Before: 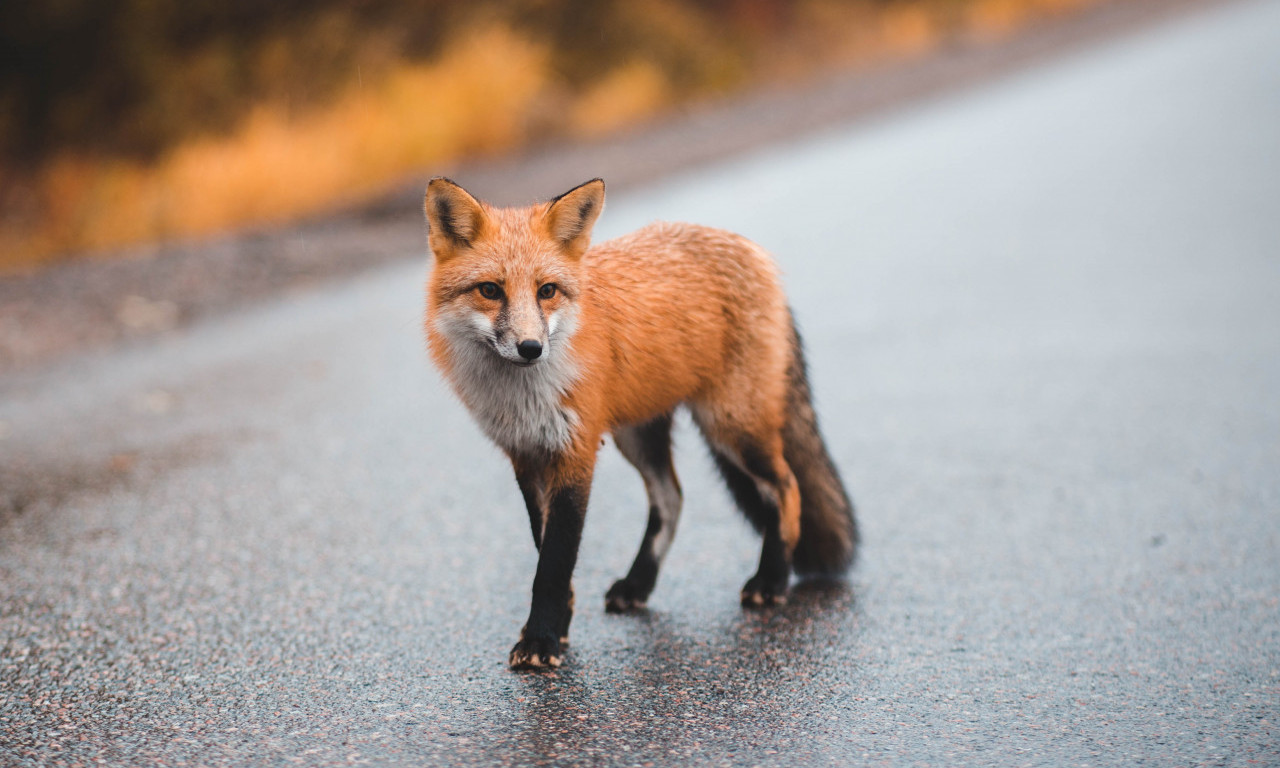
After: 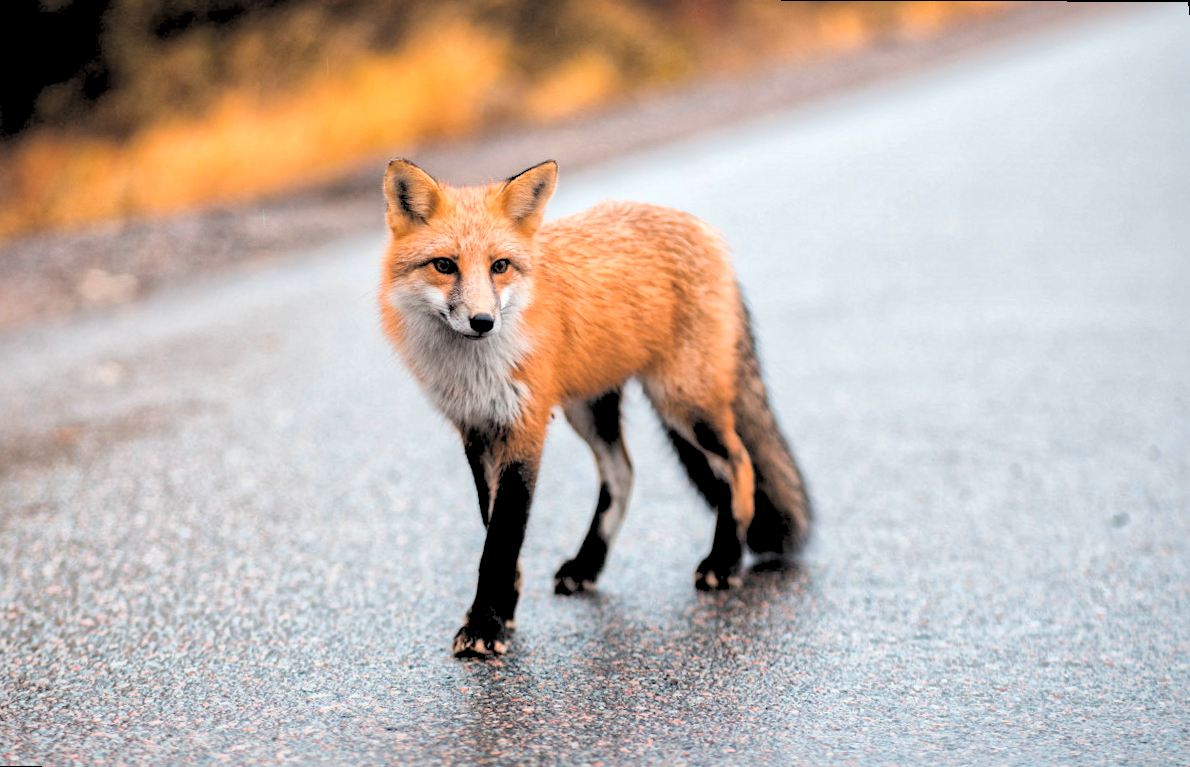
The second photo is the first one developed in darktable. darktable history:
rotate and perspective: rotation 0.215°, lens shift (vertical) -0.139, crop left 0.069, crop right 0.939, crop top 0.002, crop bottom 0.996
rgb levels: levels [[0.029, 0.461, 0.922], [0, 0.5, 1], [0, 0.5, 1]]
exposure: exposure 0.515 EV, compensate highlight preservation false
global tonemap: drago (1, 100), detail 1
